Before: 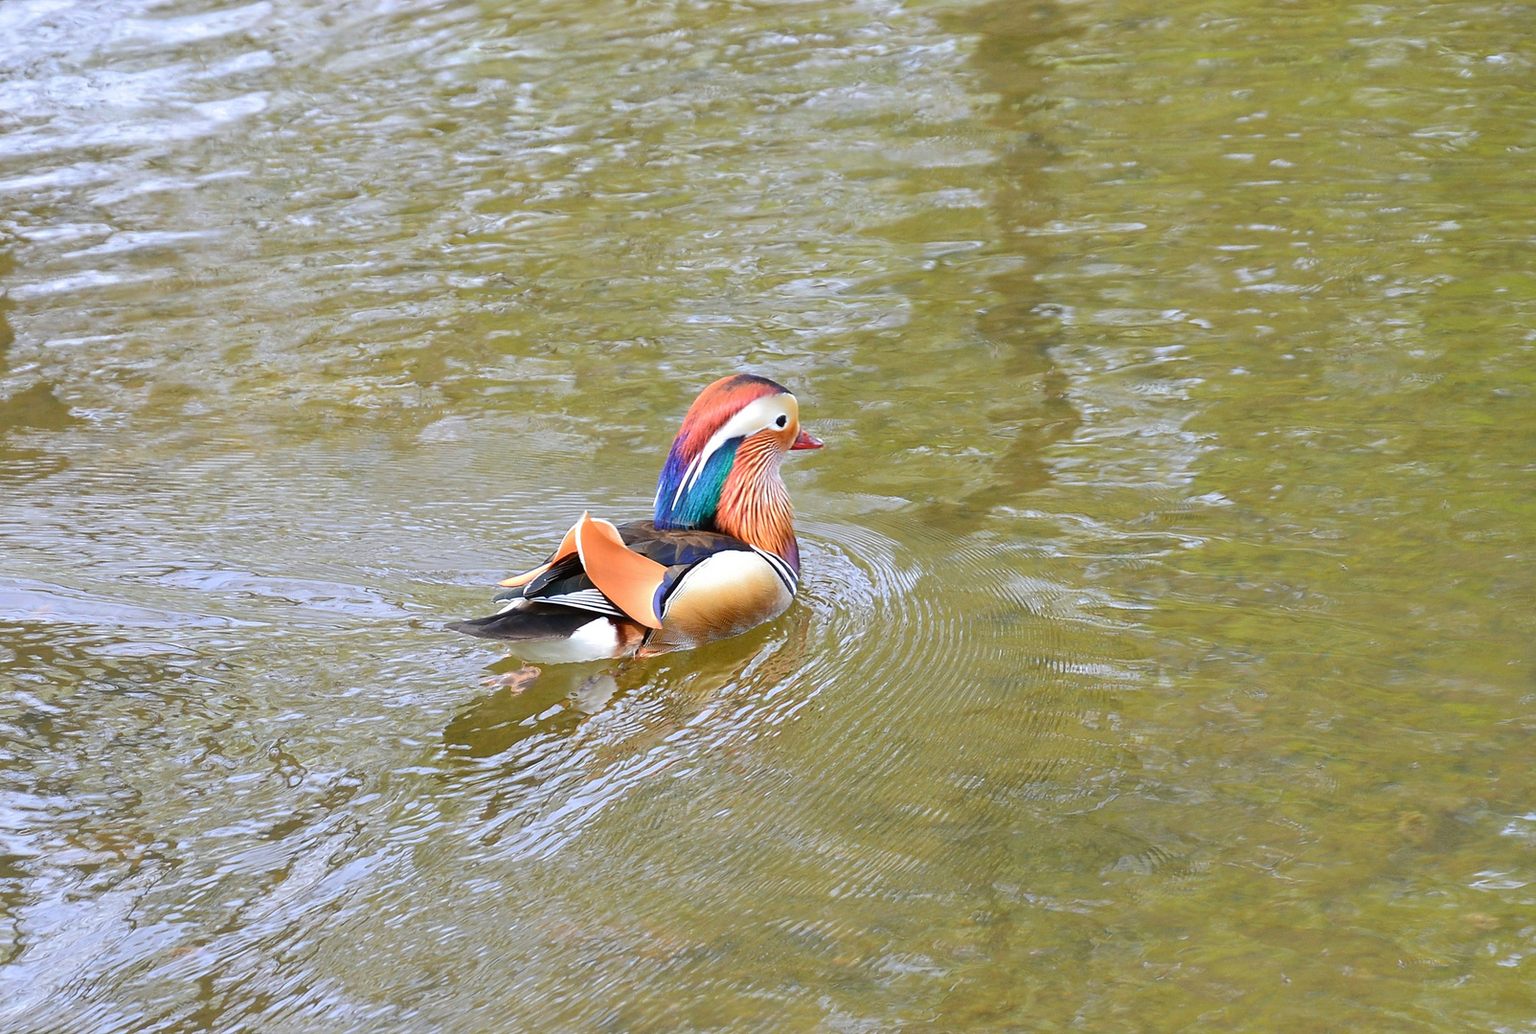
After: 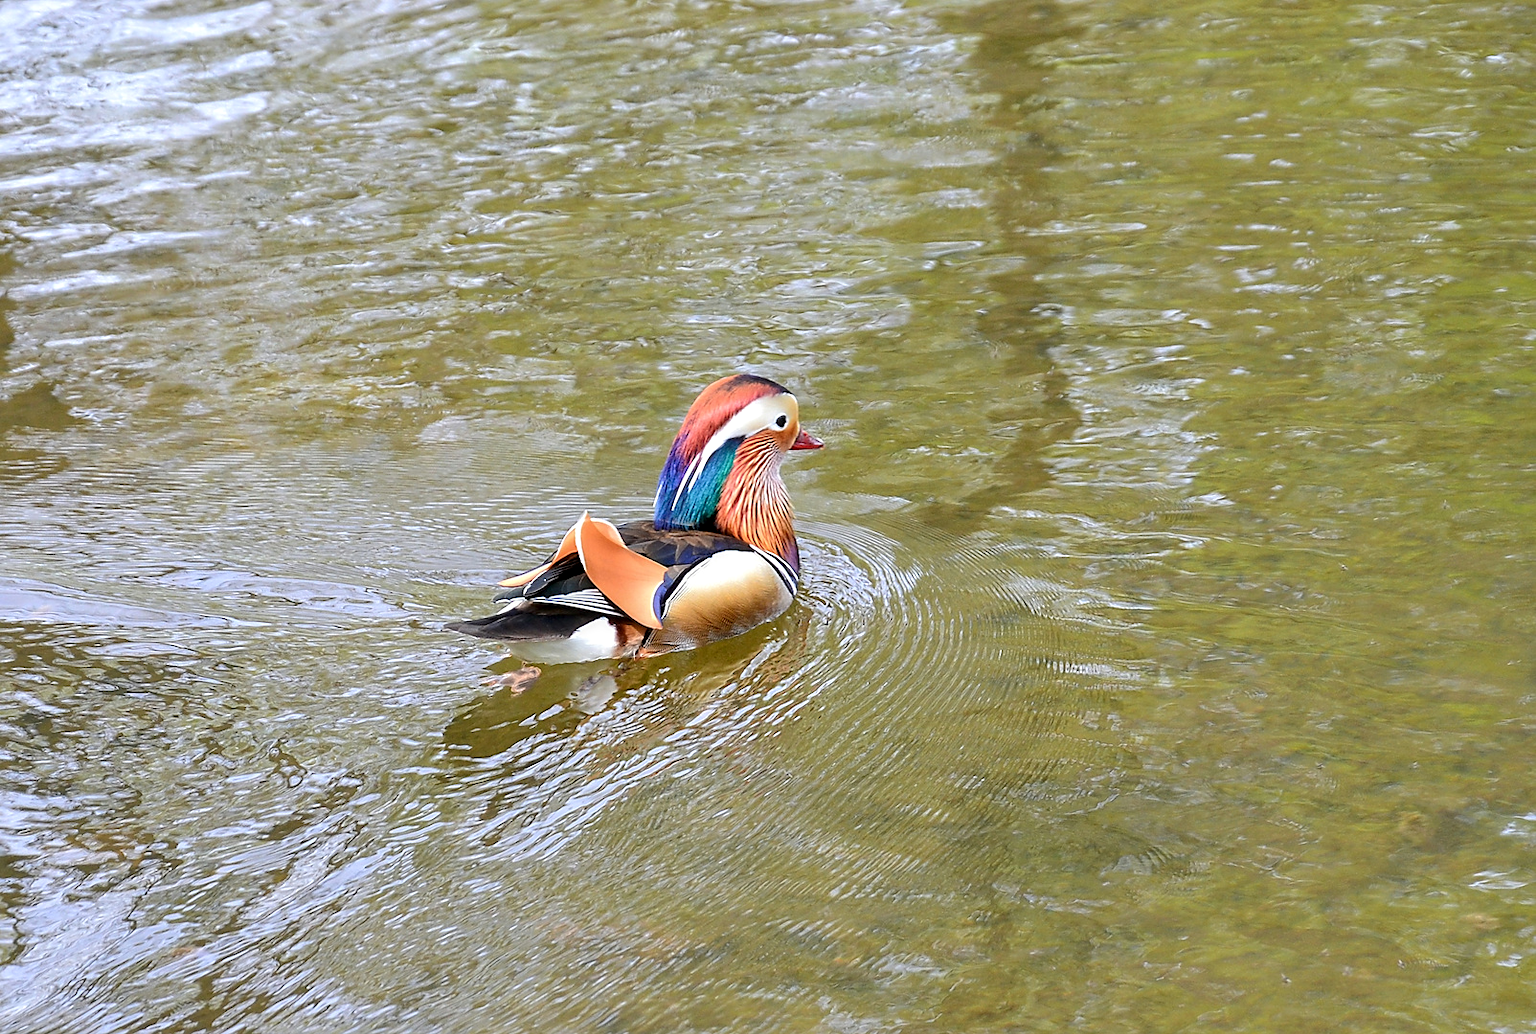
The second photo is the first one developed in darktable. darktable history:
sharpen: radius 1.852, amount 0.41, threshold 1.234
local contrast: highlights 25%, shadows 77%, midtone range 0.744
